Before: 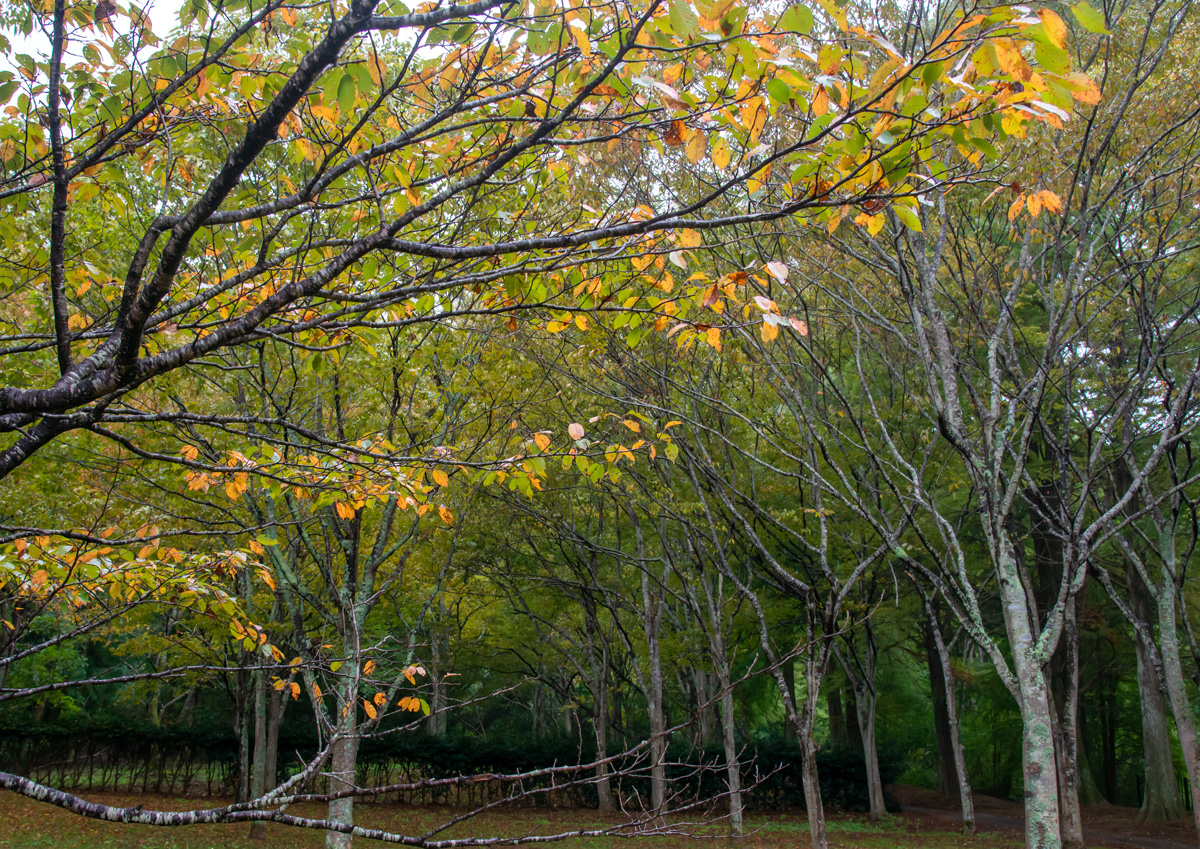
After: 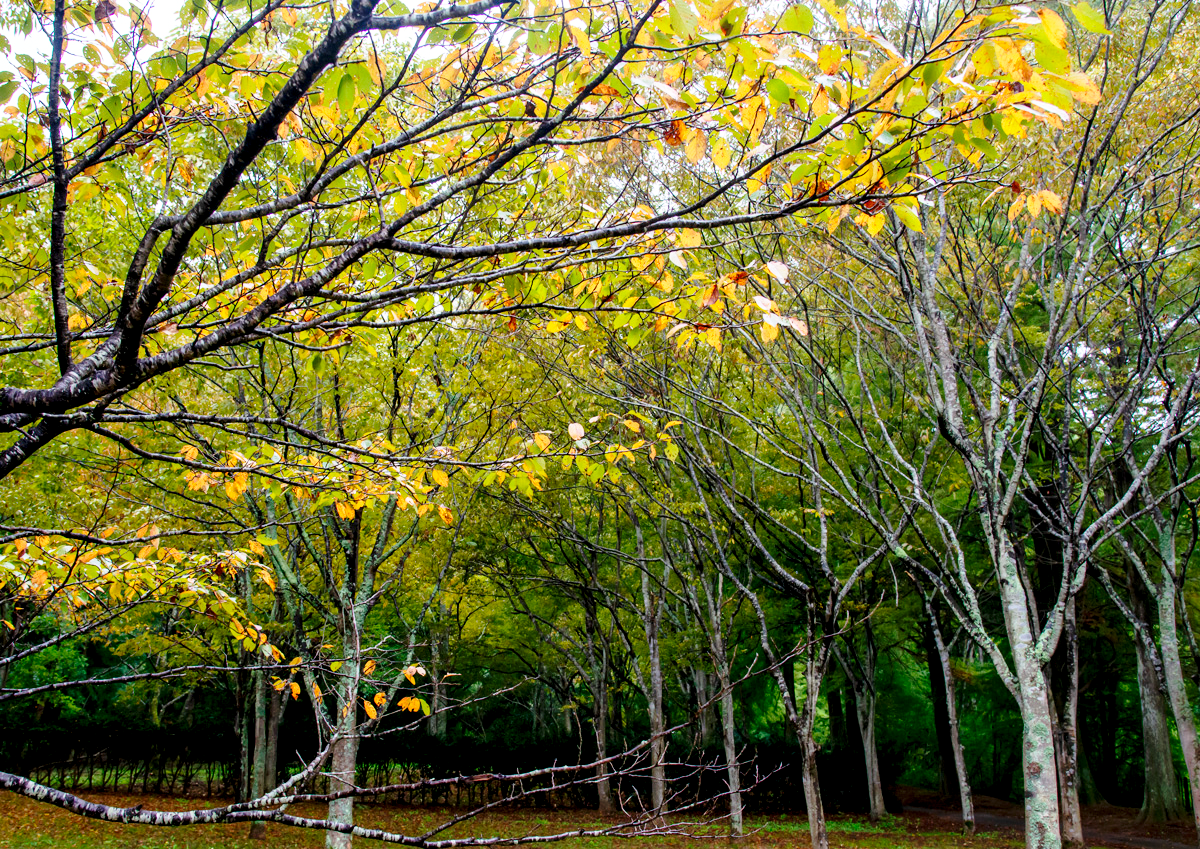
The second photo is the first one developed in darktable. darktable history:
exposure: black level correction 0.01, exposure 0.008 EV, compensate highlight preservation false
base curve: curves: ch0 [(0, 0) (0.028, 0.03) (0.121, 0.232) (0.46, 0.748) (0.859, 0.968) (1, 1)], preserve colors none
